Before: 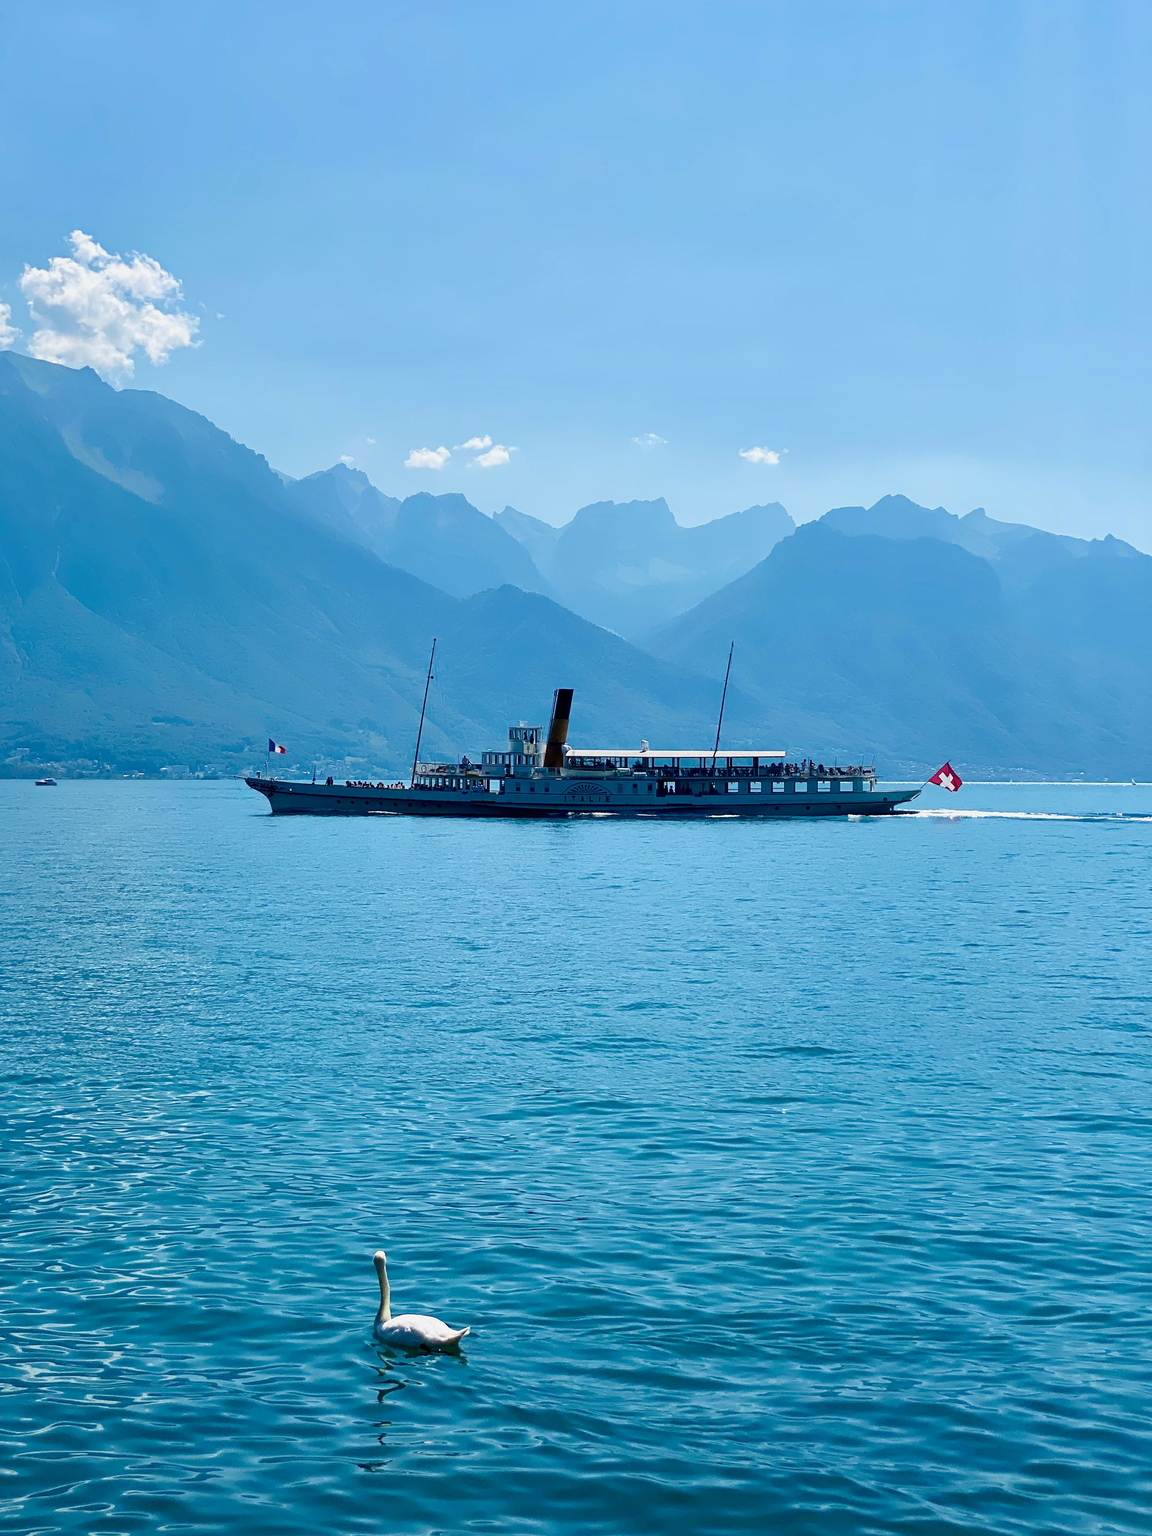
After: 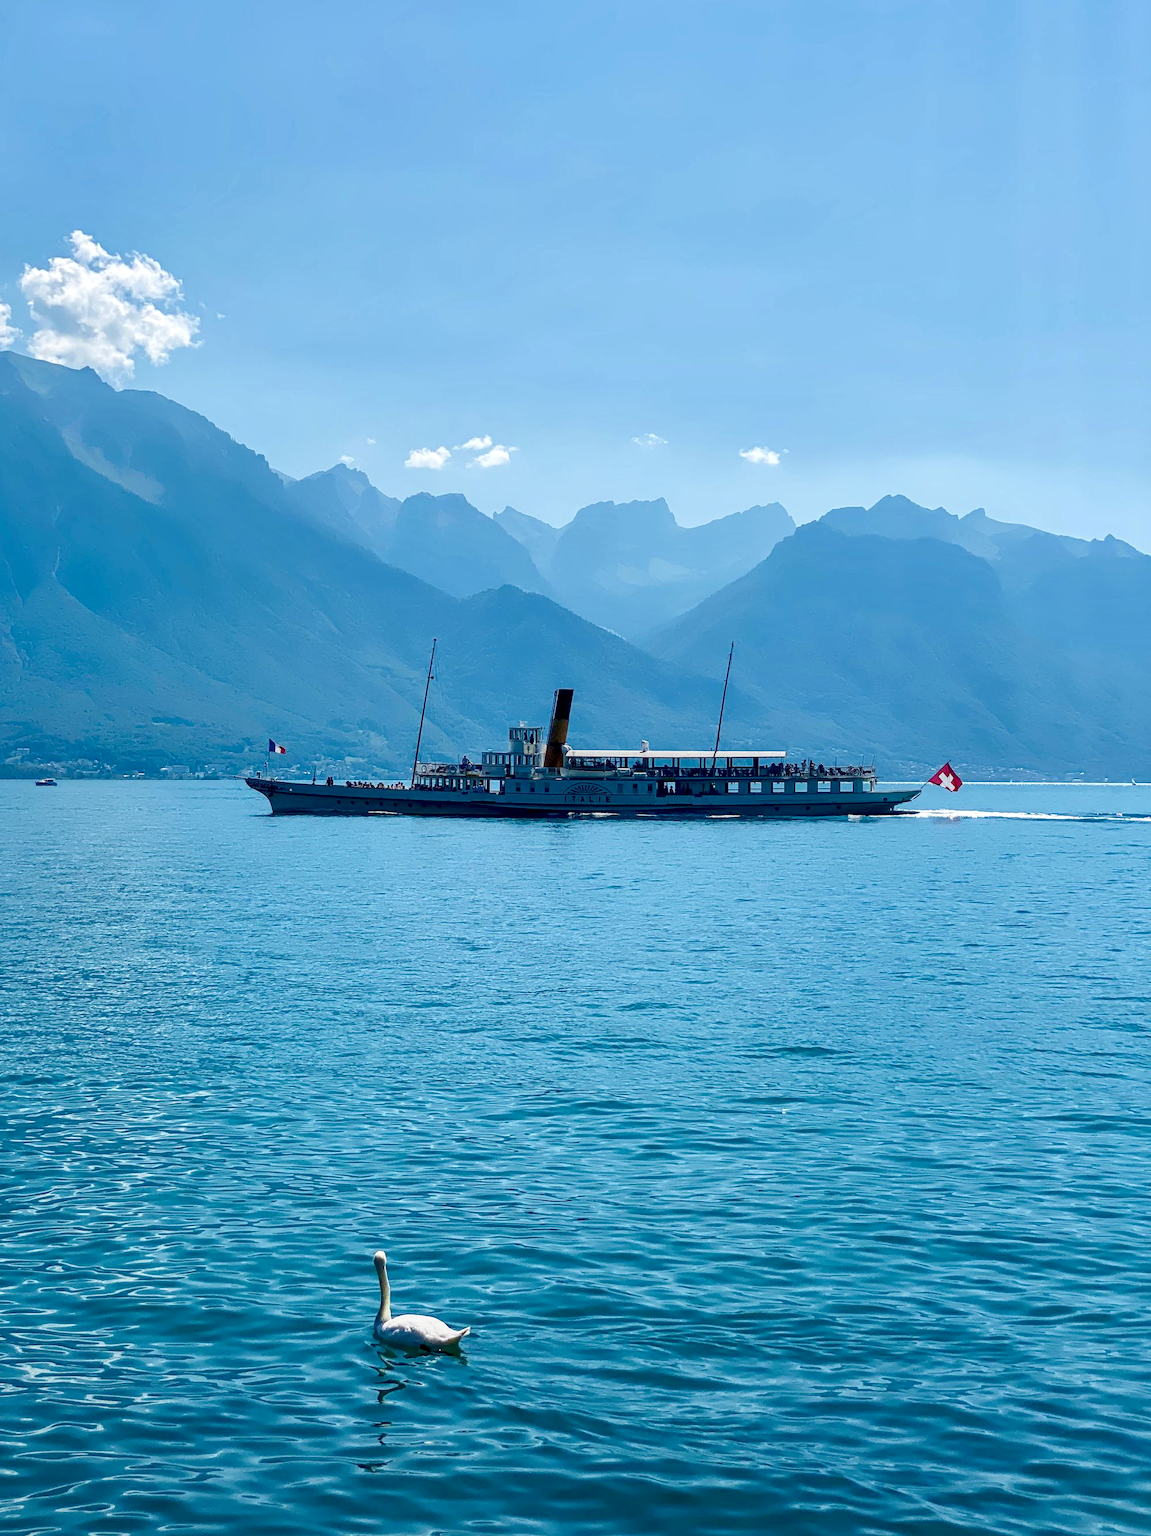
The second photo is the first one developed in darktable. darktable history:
rgb curve: curves: ch0 [(0, 0) (0.093, 0.159) (0.241, 0.265) (0.414, 0.42) (1, 1)], compensate middle gray true, preserve colors basic power
local contrast: detail 130%
